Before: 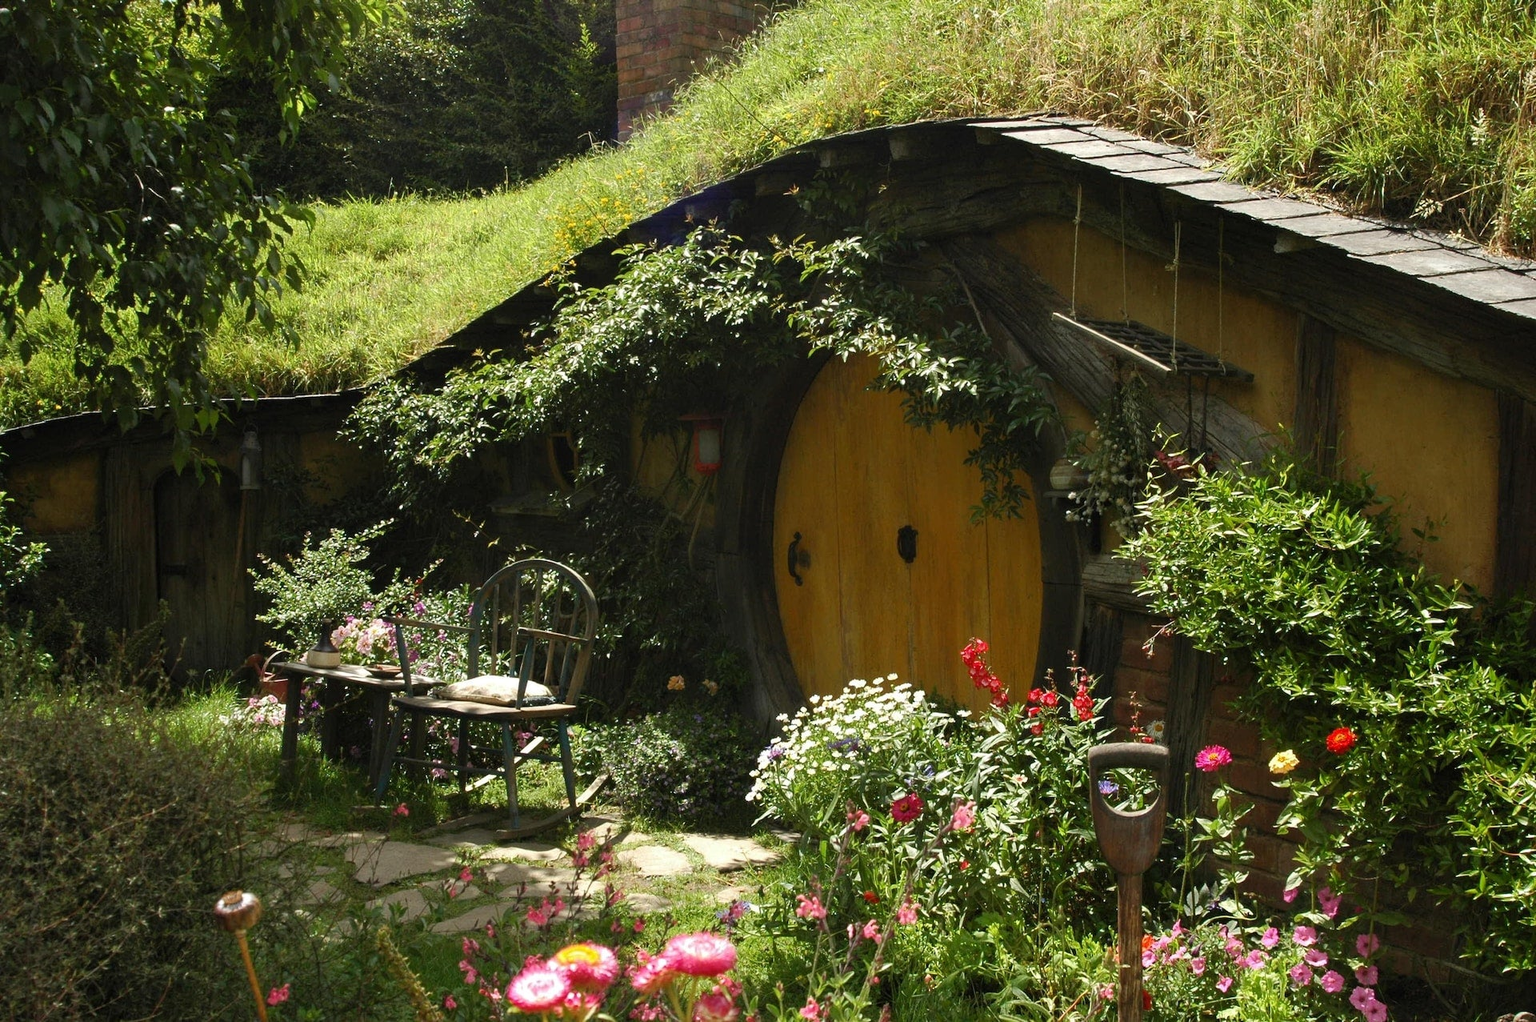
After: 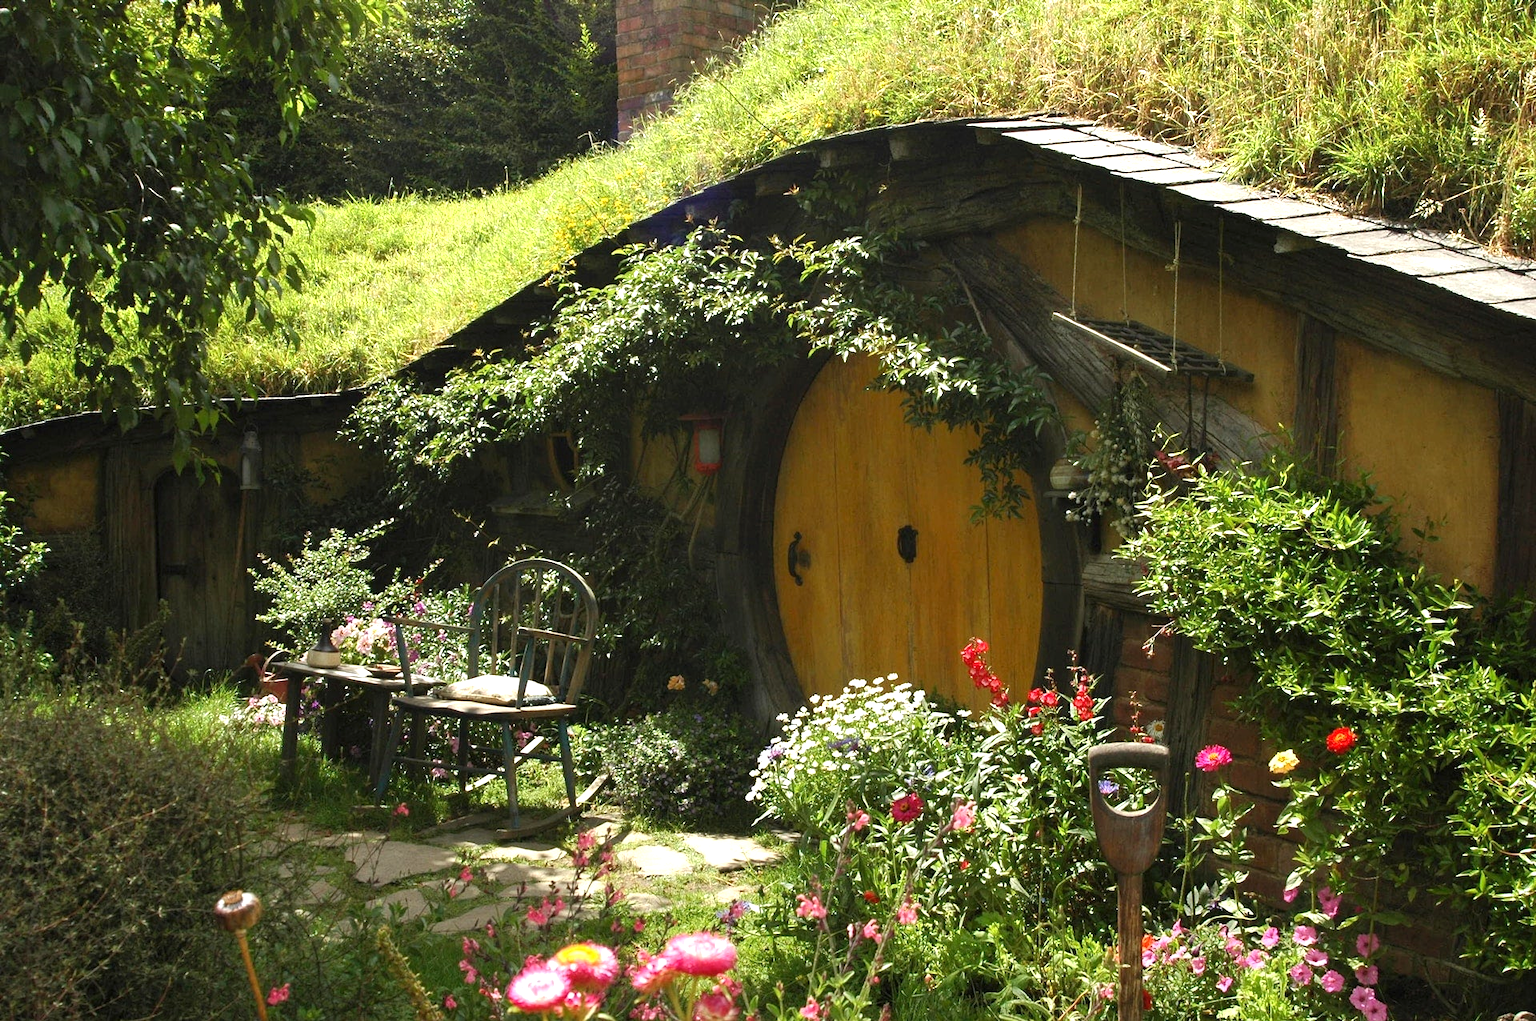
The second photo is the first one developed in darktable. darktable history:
exposure: exposure 0.781 EV, compensate highlight preservation false
graduated density: rotation -180°, offset 24.95
